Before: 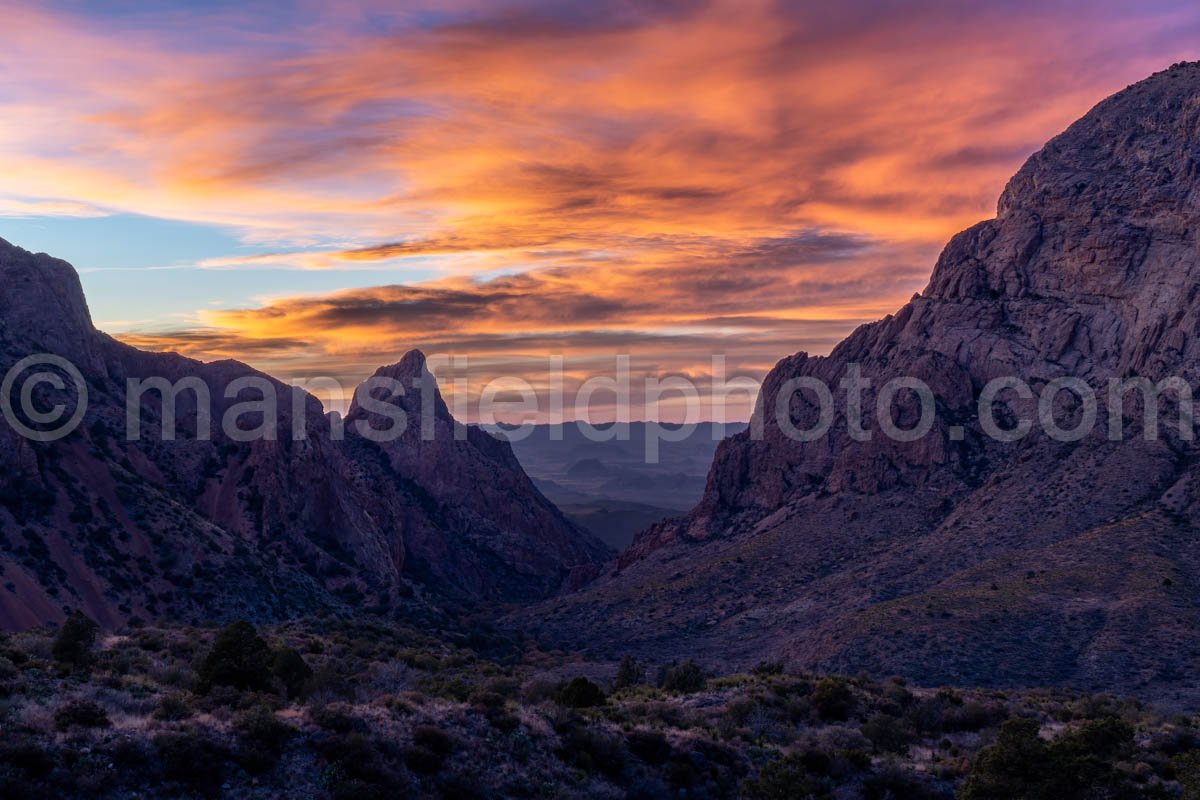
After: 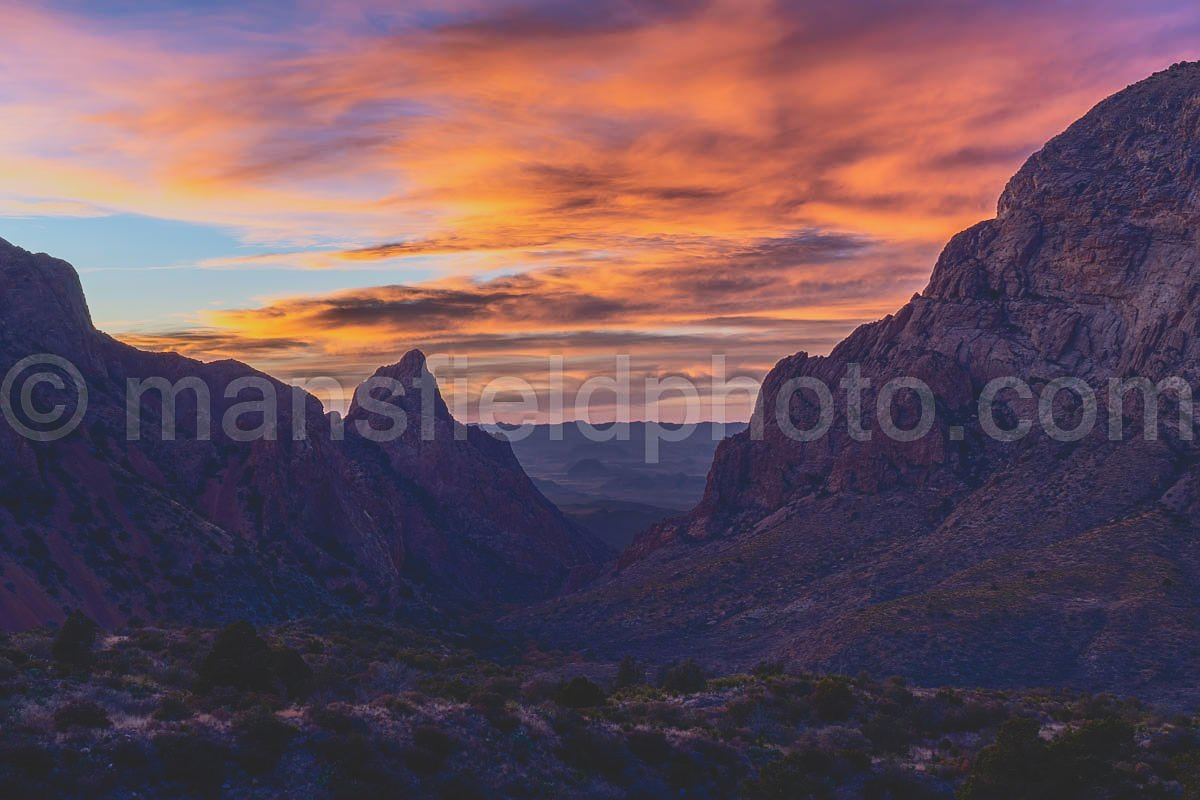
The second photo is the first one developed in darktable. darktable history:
sharpen: radius 0.982, amount 0.609
tone curve: curves: ch0 [(0, 0.148) (0.191, 0.225) (0.712, 0.695) (0.864, 0.797) (1, 0.839)], color space Lab, independent channels, preserve colors none
tone equalizer: edges refinement/feathering 500, mask exposure compensation -1.57 EV, preserve details no
